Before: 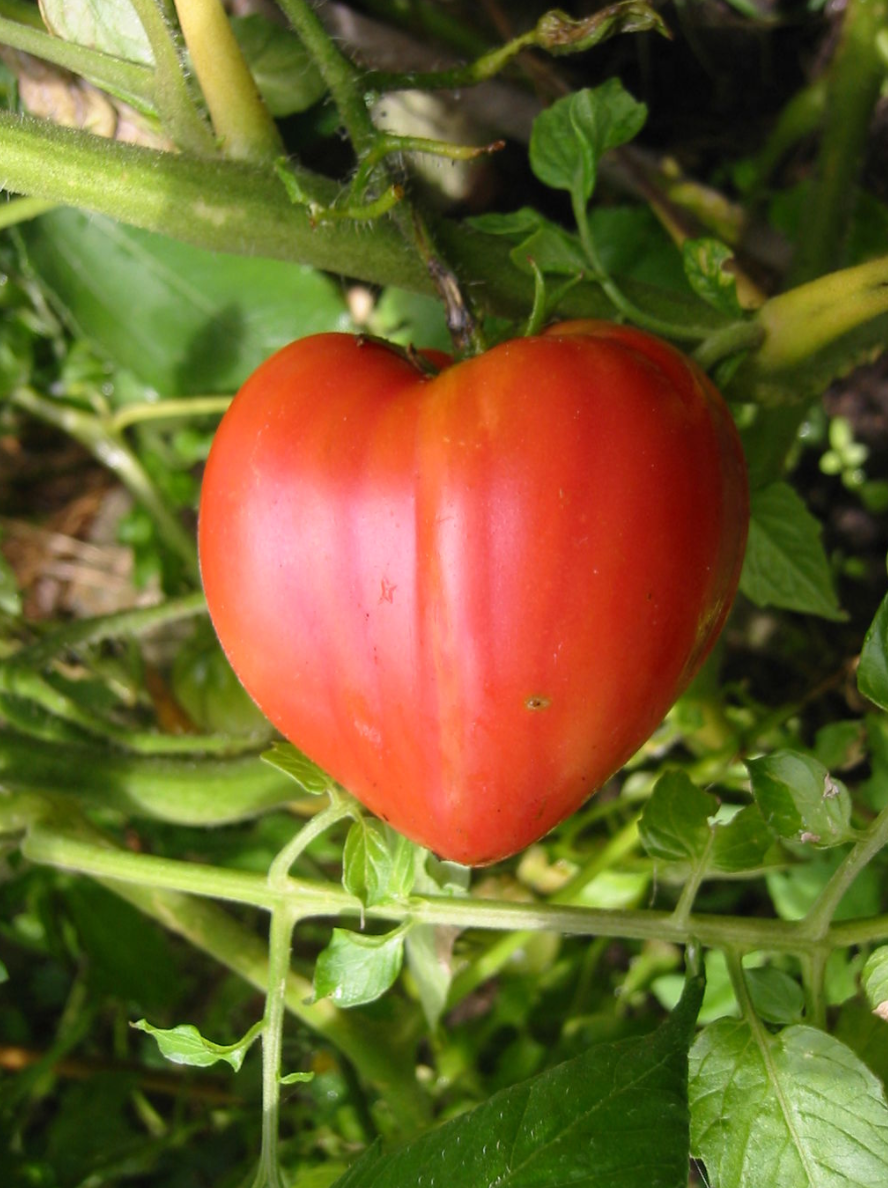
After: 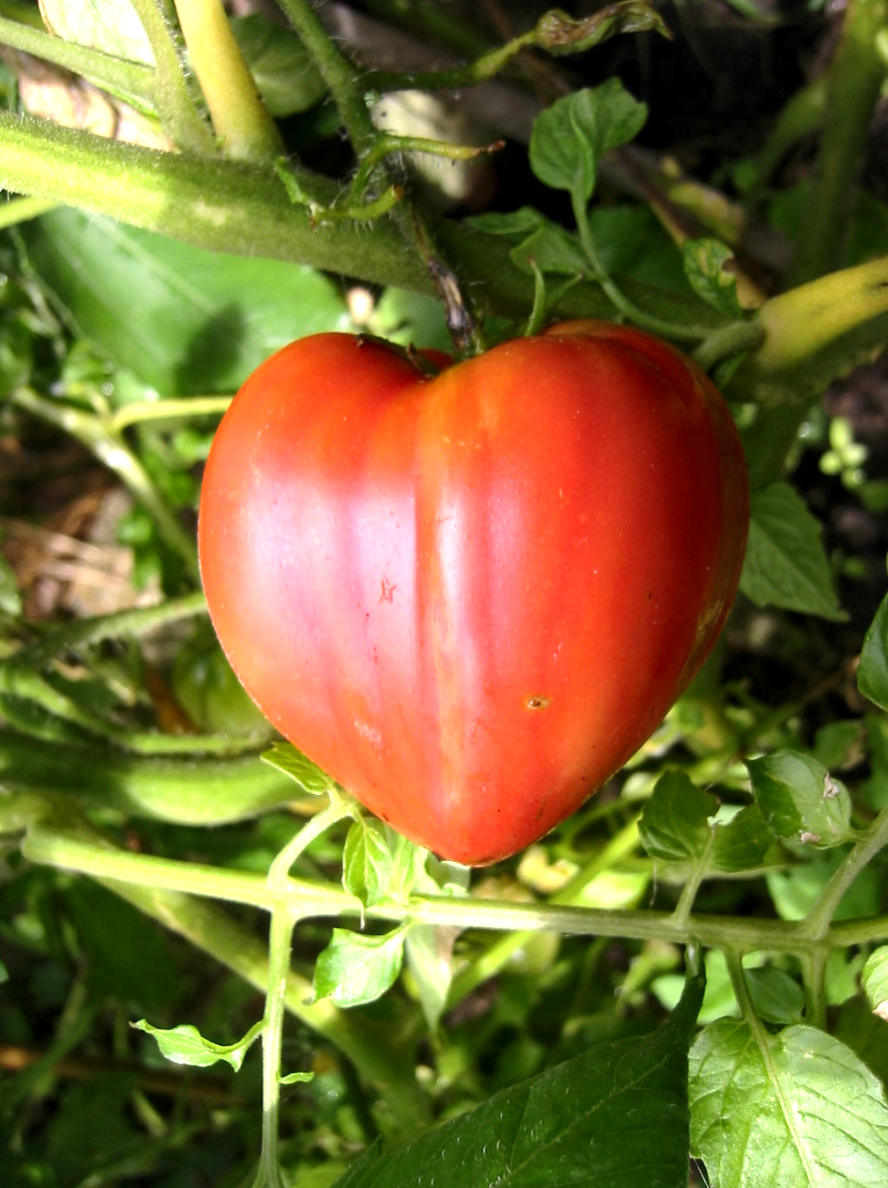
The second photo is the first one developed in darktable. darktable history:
tone equalizer: -8 EV 0.001 EV, -7 EV -0.002 EV, -6 EV 0.002 EV, -5 EV -0.03 EV, -4 EV -0.116 EV, -3 EV -0.169 EV, -2 EV 0.24 EV, -1 EV 0.702 EV, +0 EV 0.493 EV
local contrast: mode bilateral grid, contrast 20, coarseness 50, detail 140%, midtone range 0.2
